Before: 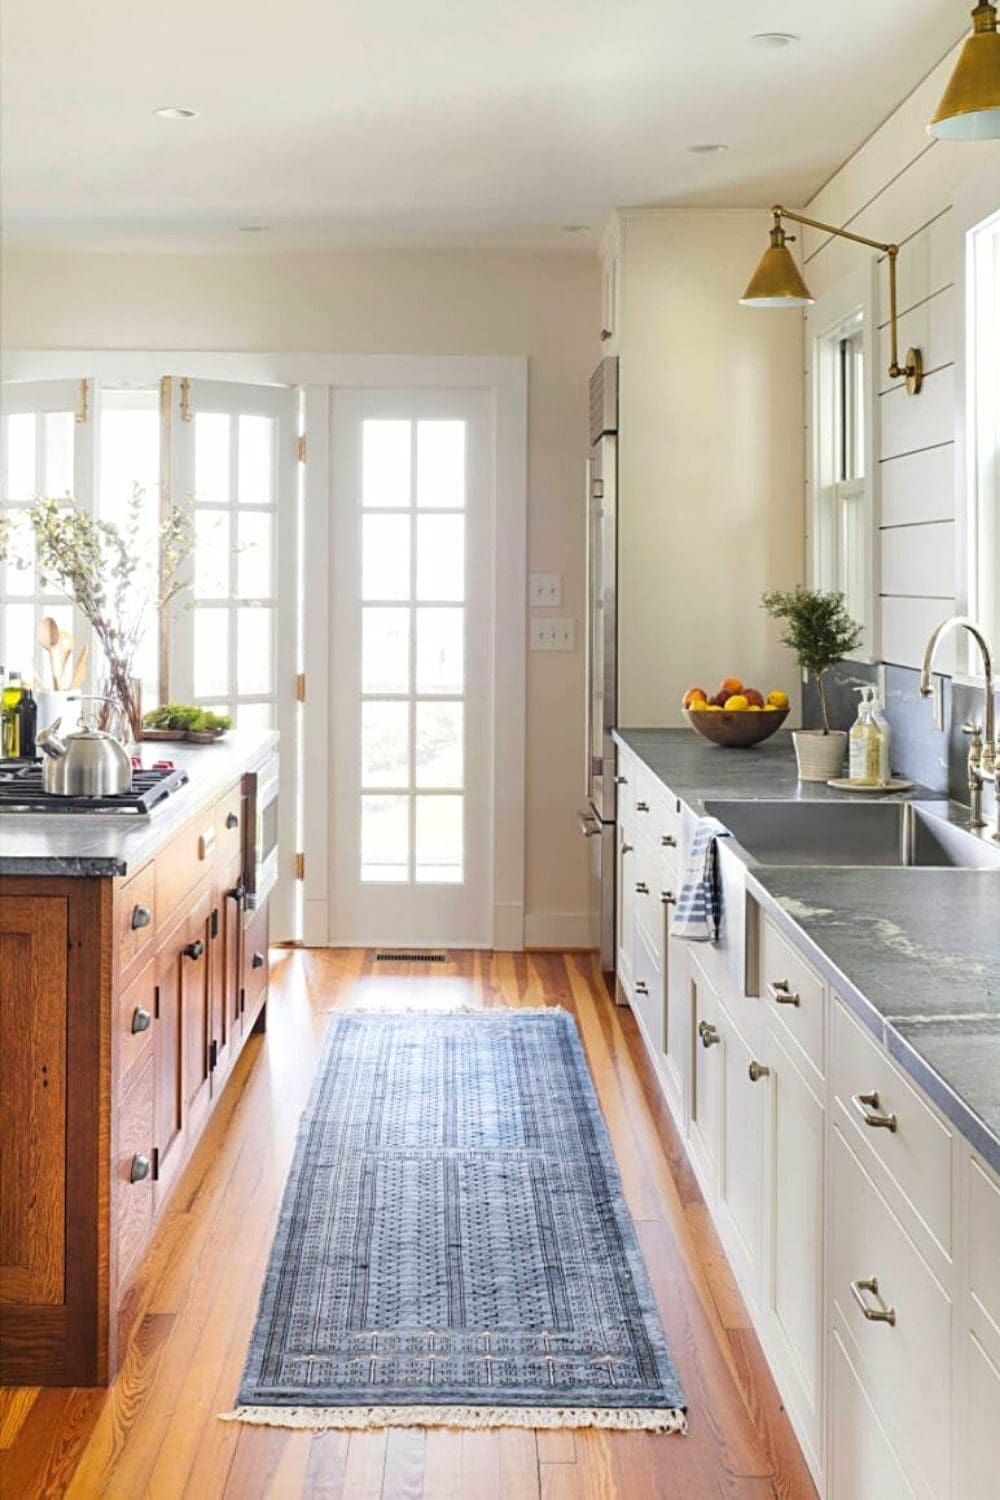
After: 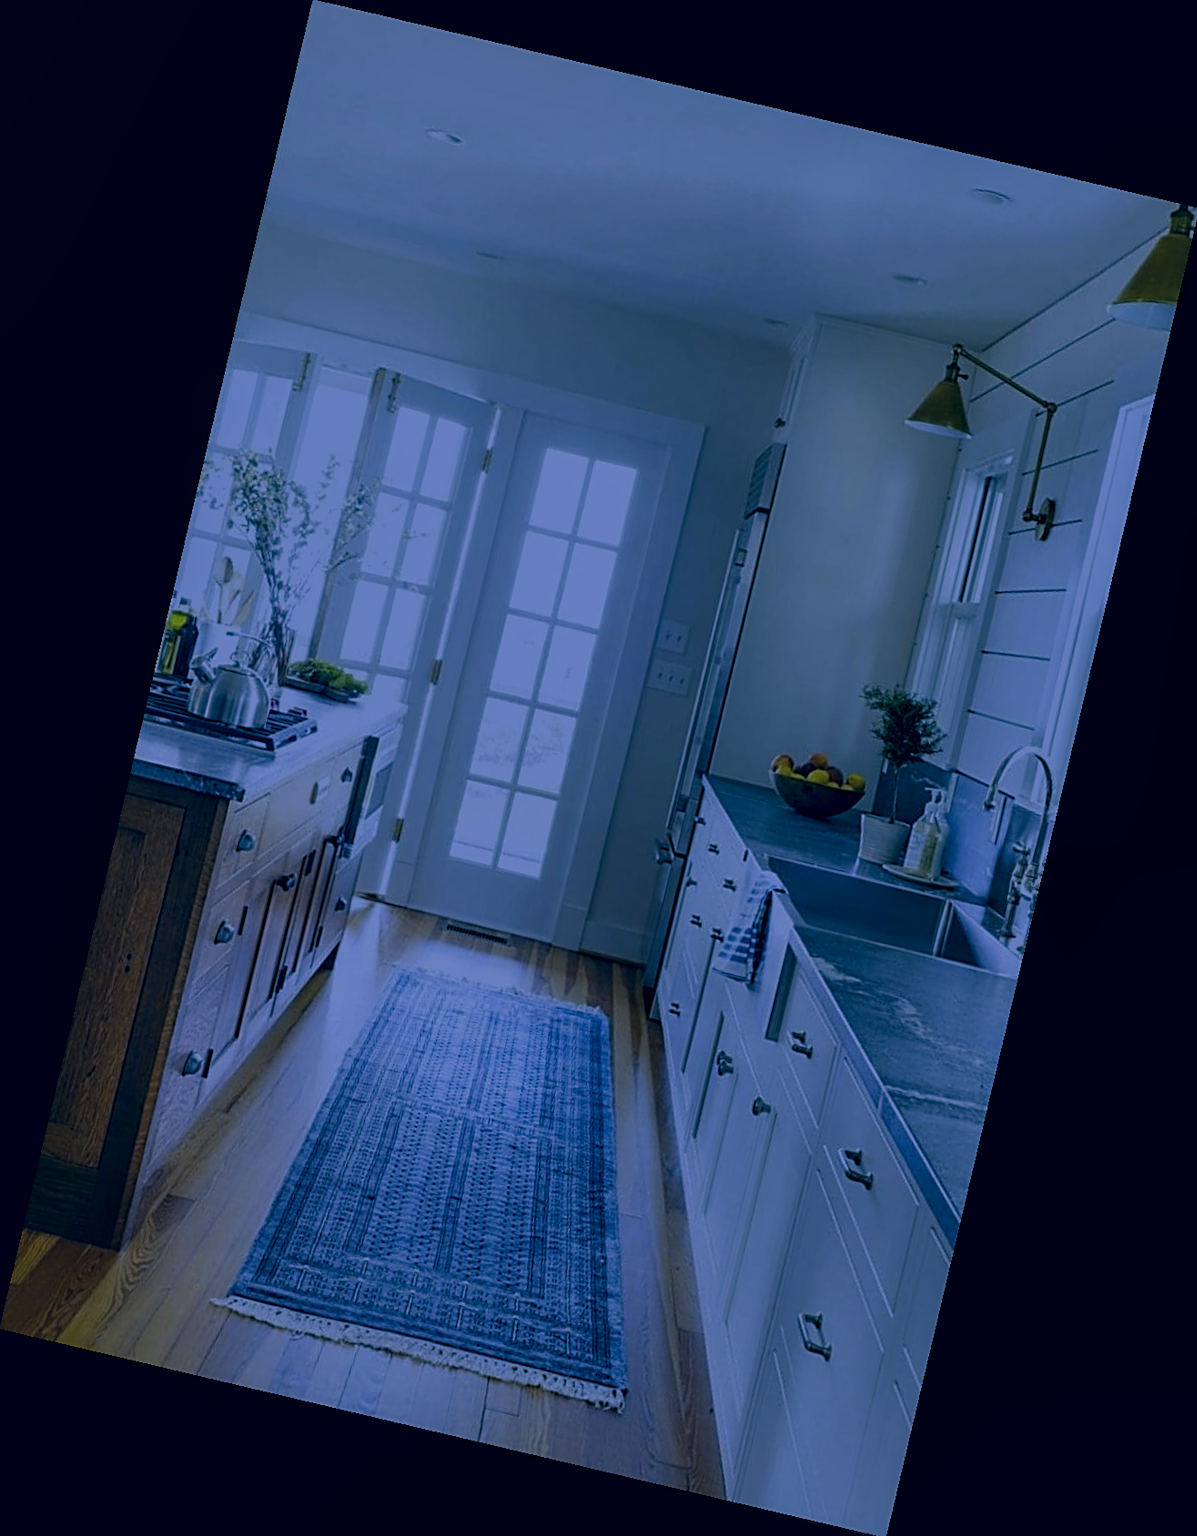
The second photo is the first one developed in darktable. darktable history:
color correction: highlights a* 10.32, highlights b* 14.66, shadows a* -9.59, shadows b* -15.02
rotate and perspective: rotation 13.27°, automatic cropping off
white balance: red 0.766, blue 1.537
local contrast: detail 130%
exposure: exposure -2.446 EV, compensate highlight preservation false
sharpen: radius 1.967
